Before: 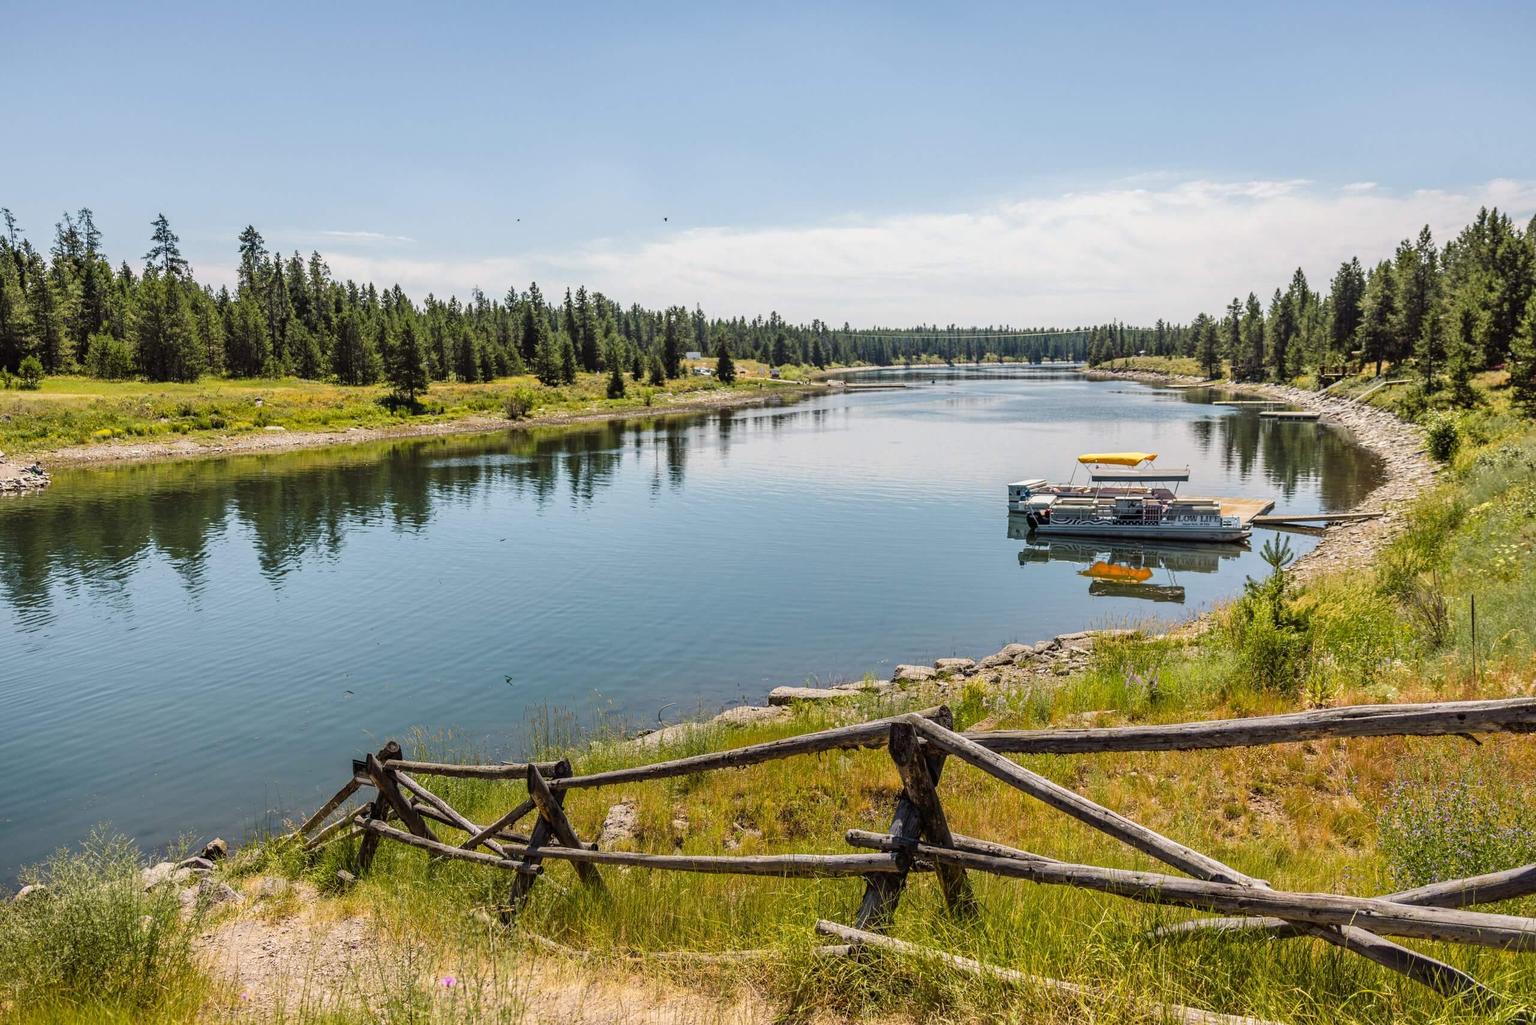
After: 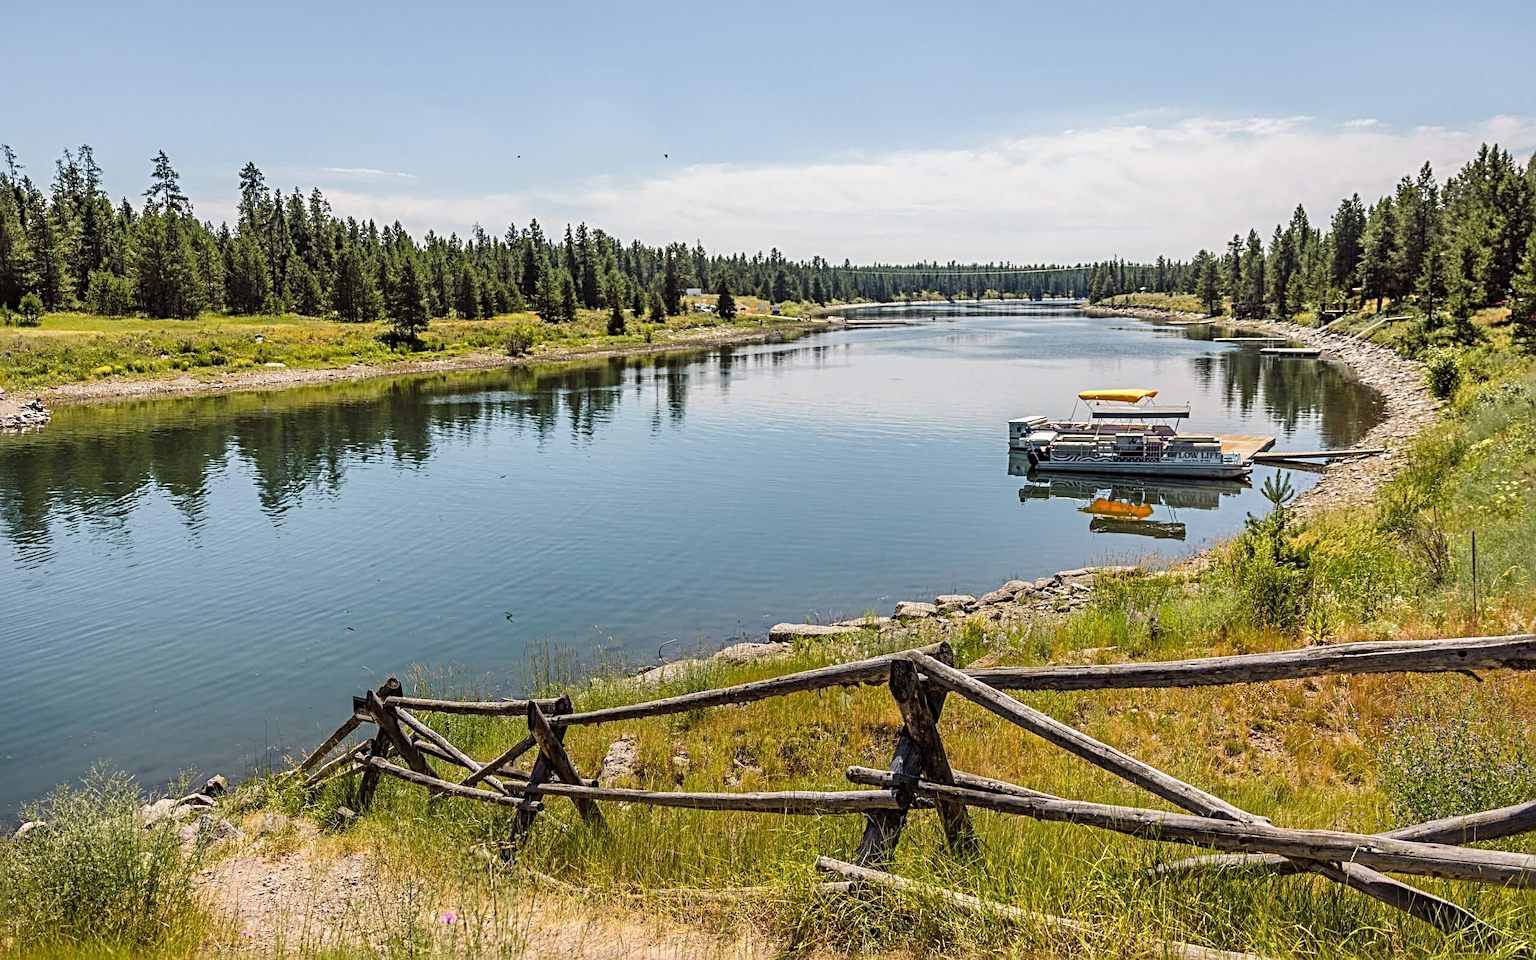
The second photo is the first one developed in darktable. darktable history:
crop and rotate: top 6.229%
sharpen: radius 4.851
